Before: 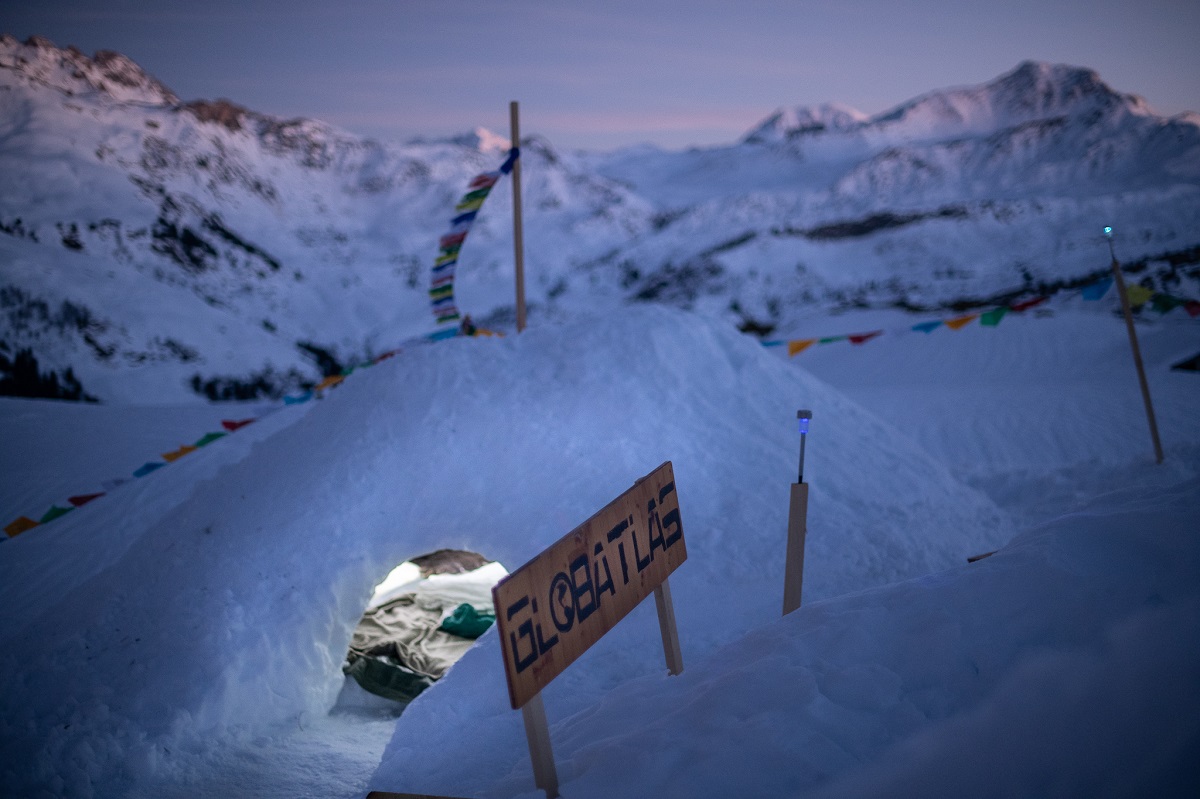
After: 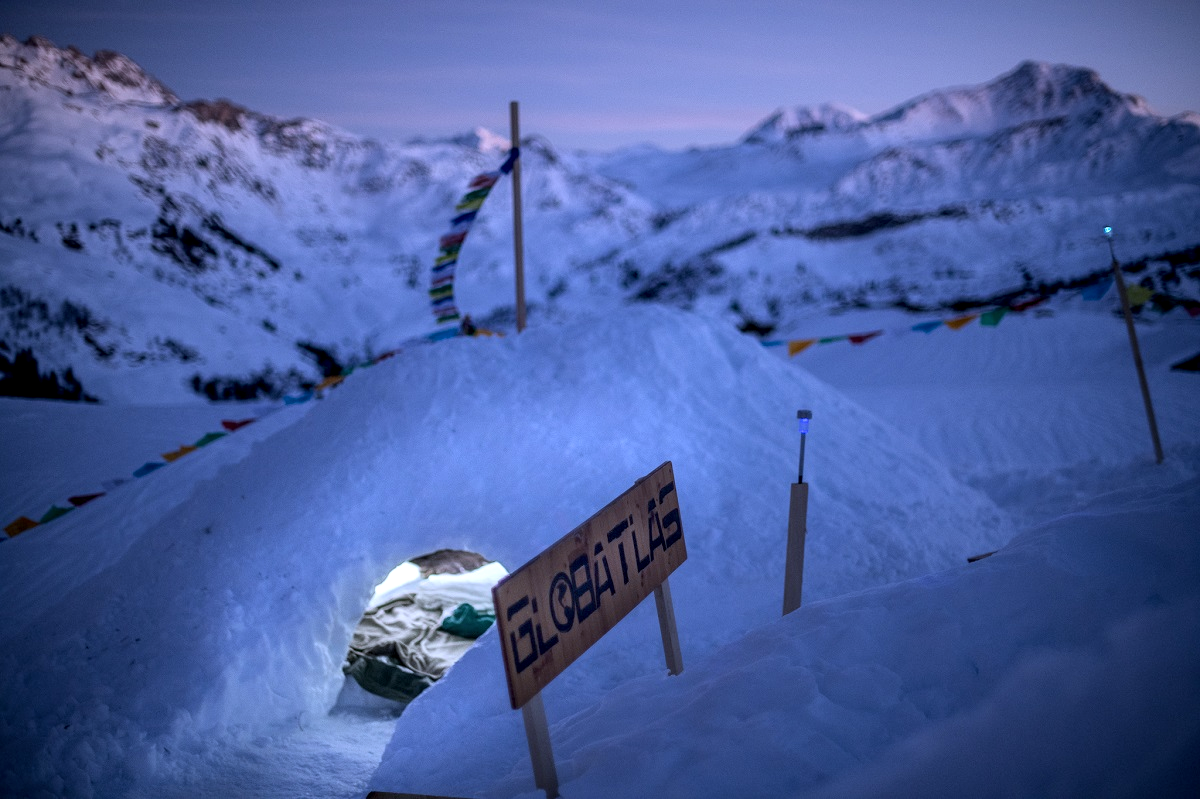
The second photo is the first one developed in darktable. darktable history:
white balance: red 0.948, green 1.02, blue 1.176
local contrast: detail 130%
